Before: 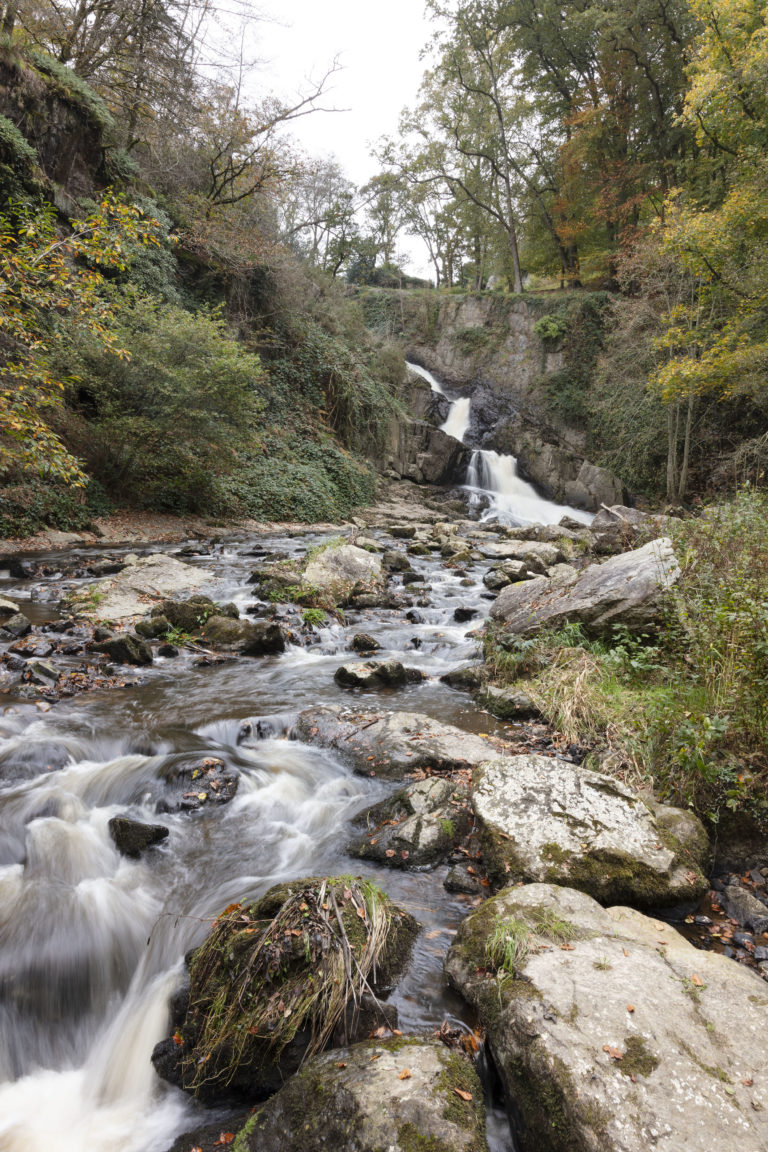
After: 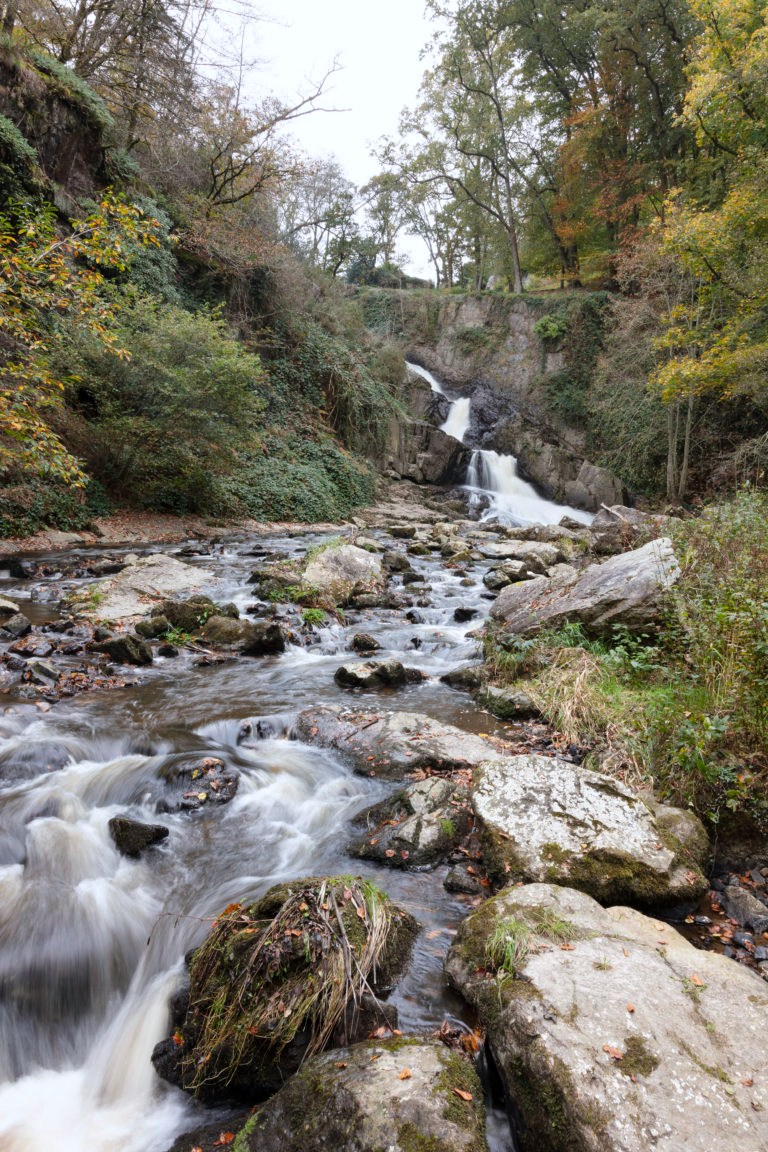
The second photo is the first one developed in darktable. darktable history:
white balance: red 0.983, blue 1.036
tone equalizer: on, module defaults
